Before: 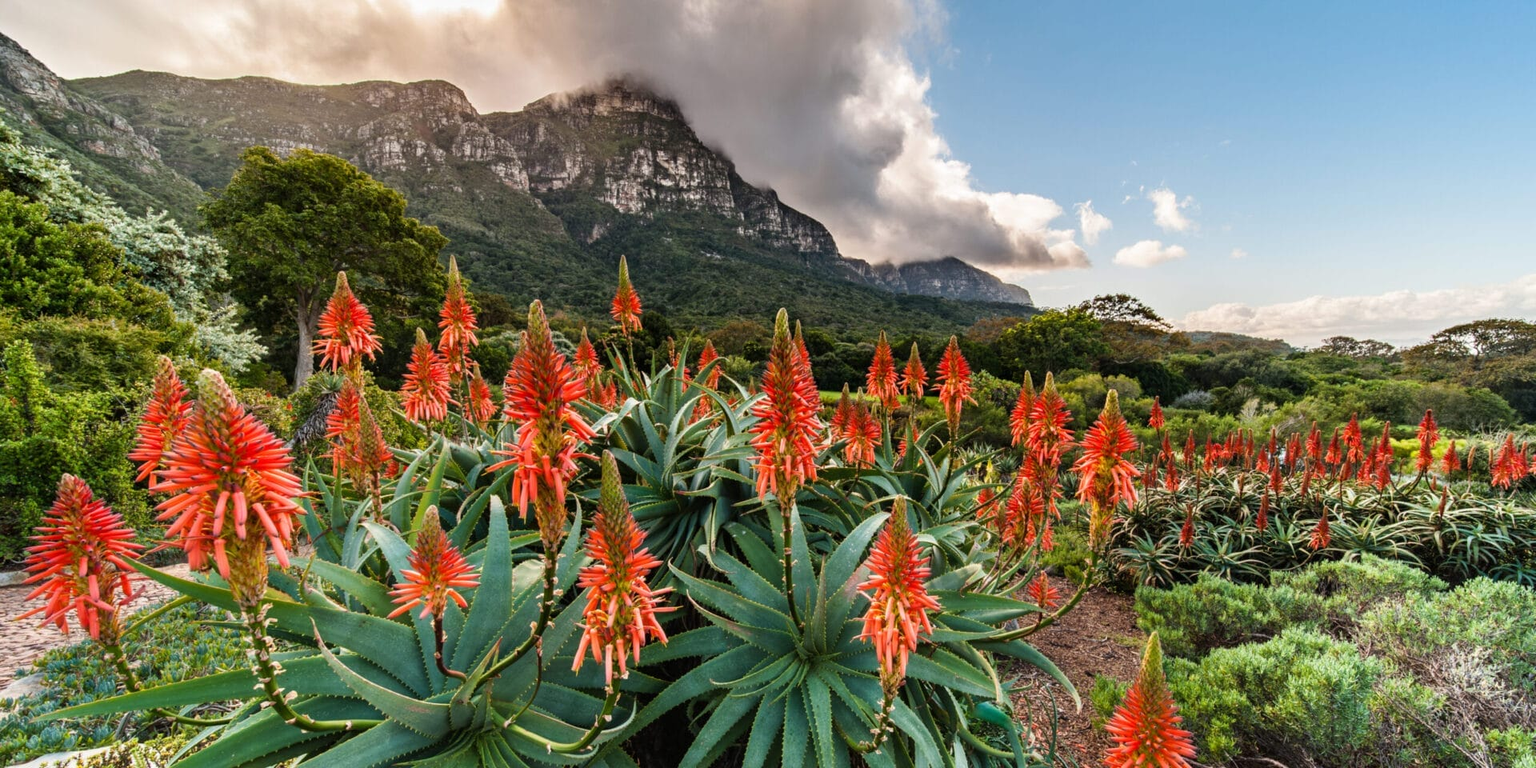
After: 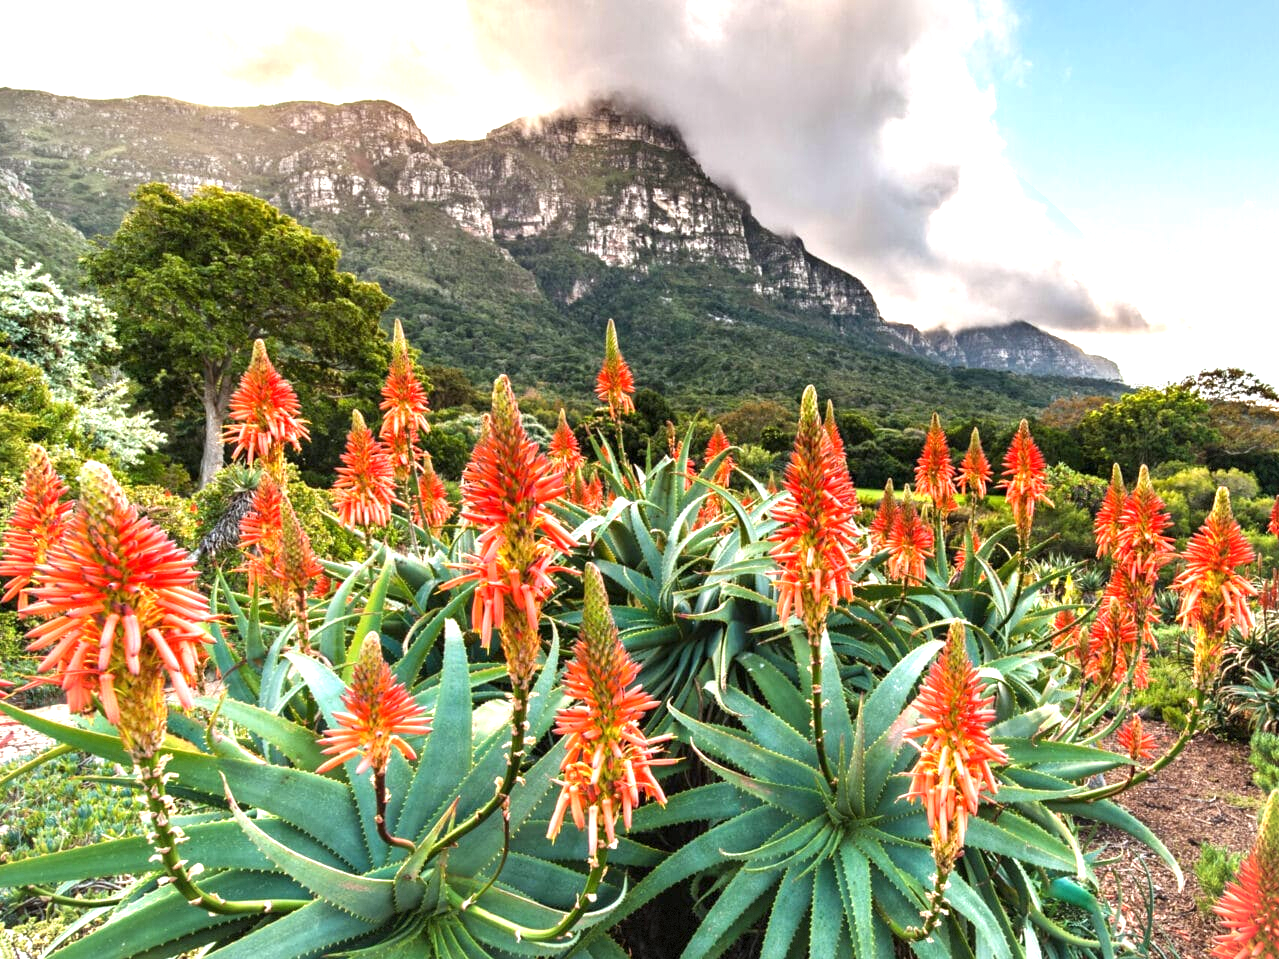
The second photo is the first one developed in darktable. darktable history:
white balance: red 0.986, blue 1.01
vignetting: fall-off start 85%, fall-off radius 80%, brightness -0.182, saturation -0.3, width/height ratio 1.219, dithering 8-bit output, unbound false
exposure: exposure 1.223 EV, compensate highlight preservation false
crop and rotate: left 8.786%, right 24.548%
